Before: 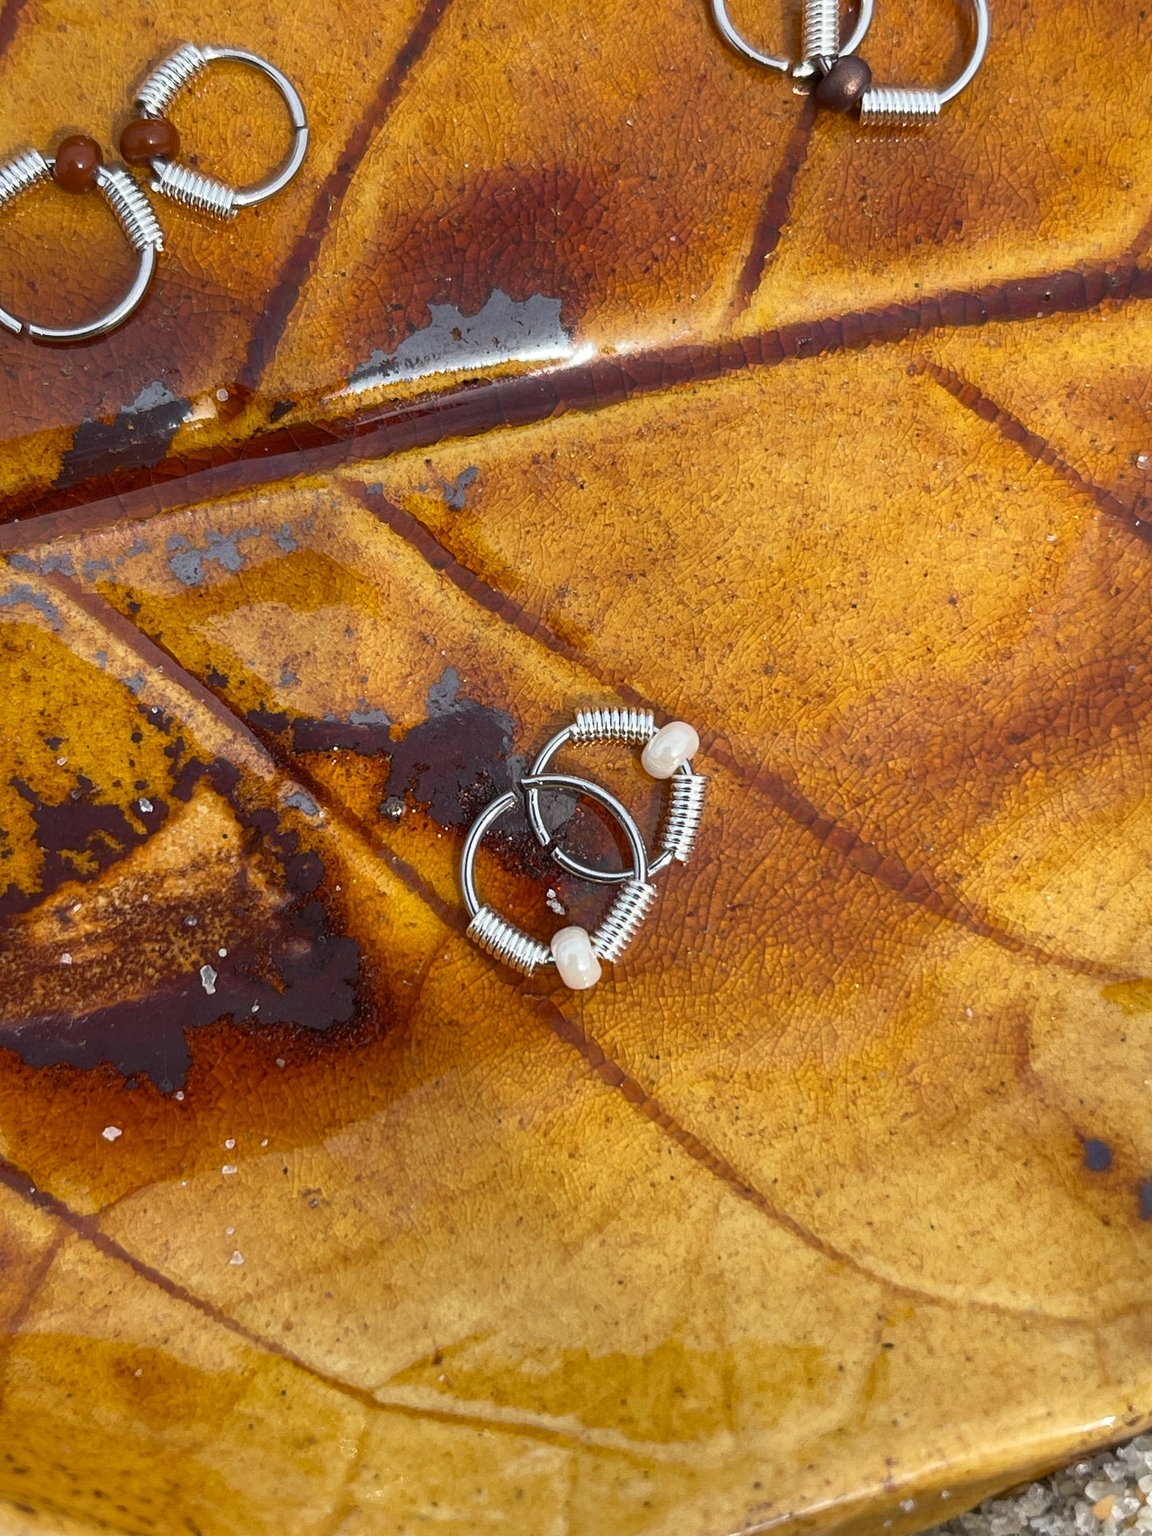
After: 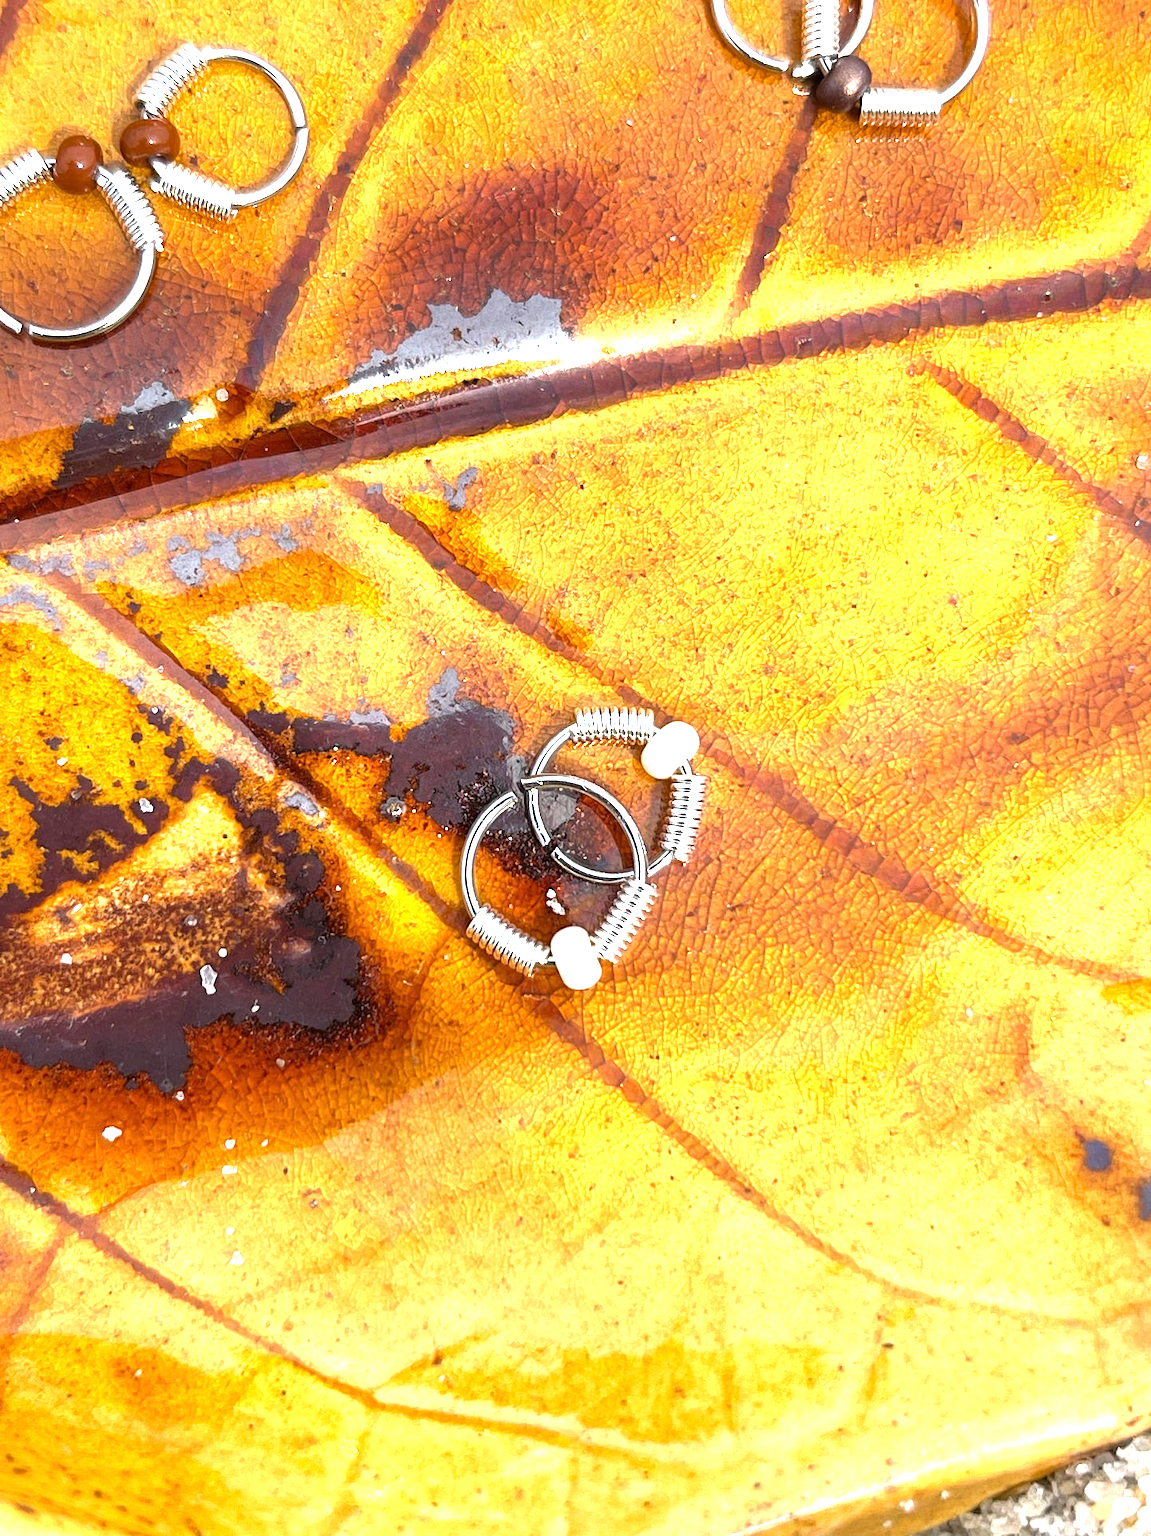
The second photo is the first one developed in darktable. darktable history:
tone equalizer: -8 EV -1.09 EV, -7 EV -1.02 EV, -6 EV -0.897 EV, -5 EV -0.561 EV, -3 EV 0.557 EV, -2 EV 0.856 EV, -1 EV 1.01 EV, +0 EV 1.07 EV
exposure: exposure 0.659 EV, compensate highlight preservation false
